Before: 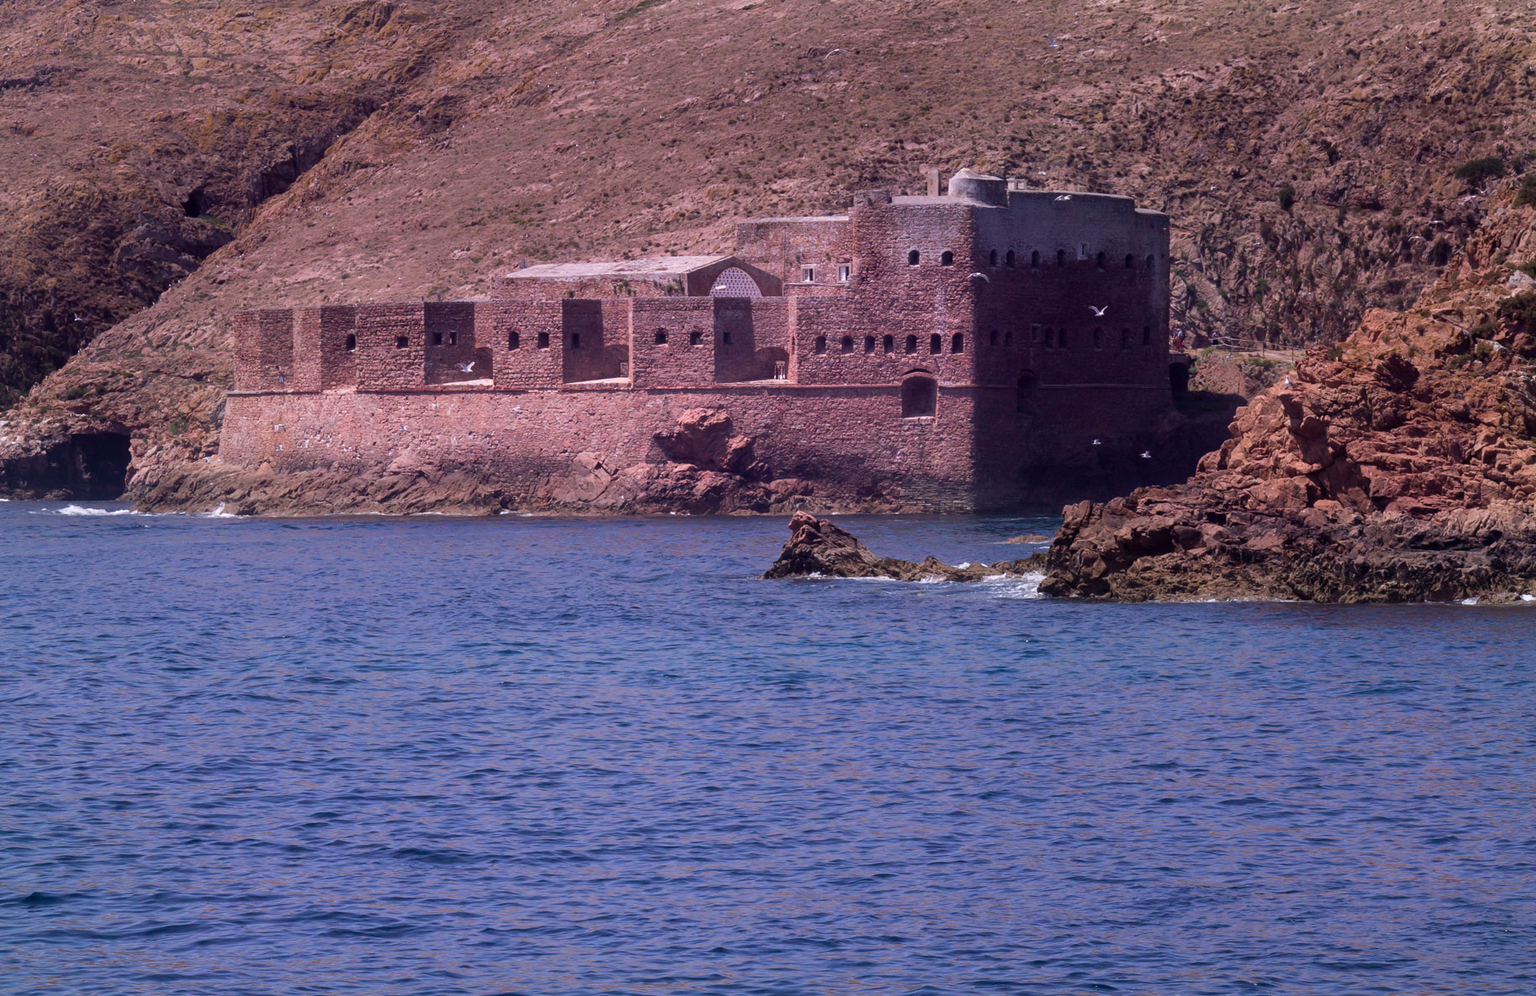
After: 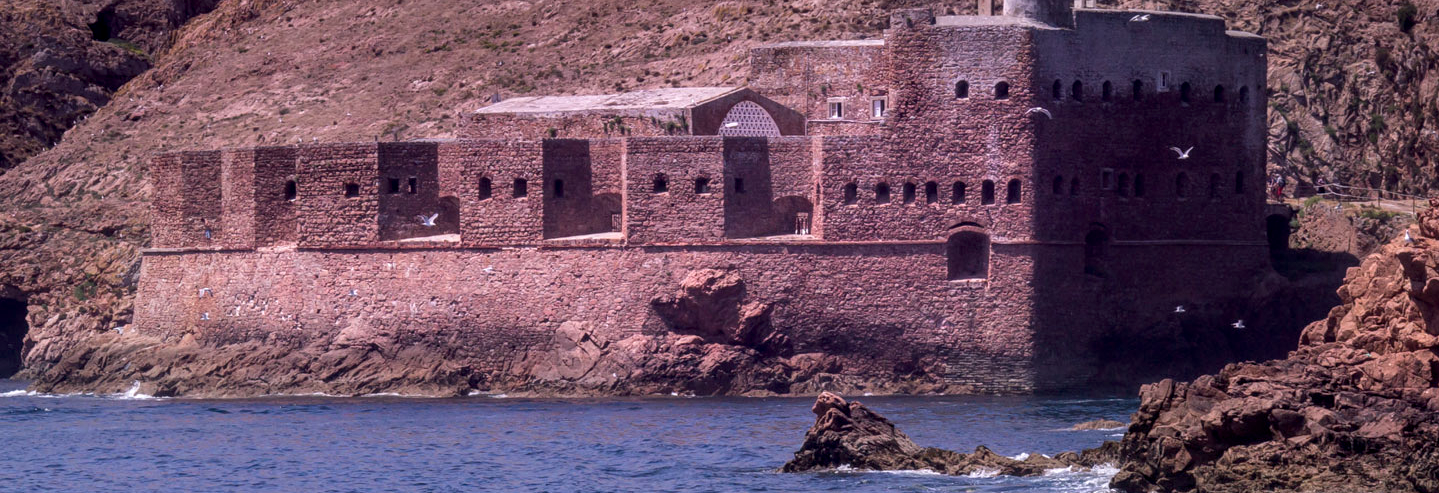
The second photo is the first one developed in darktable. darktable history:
crop: left 7.036%, top 18.398%, right 14.379%, bottom 40.043%
local contrast: detail 130%
